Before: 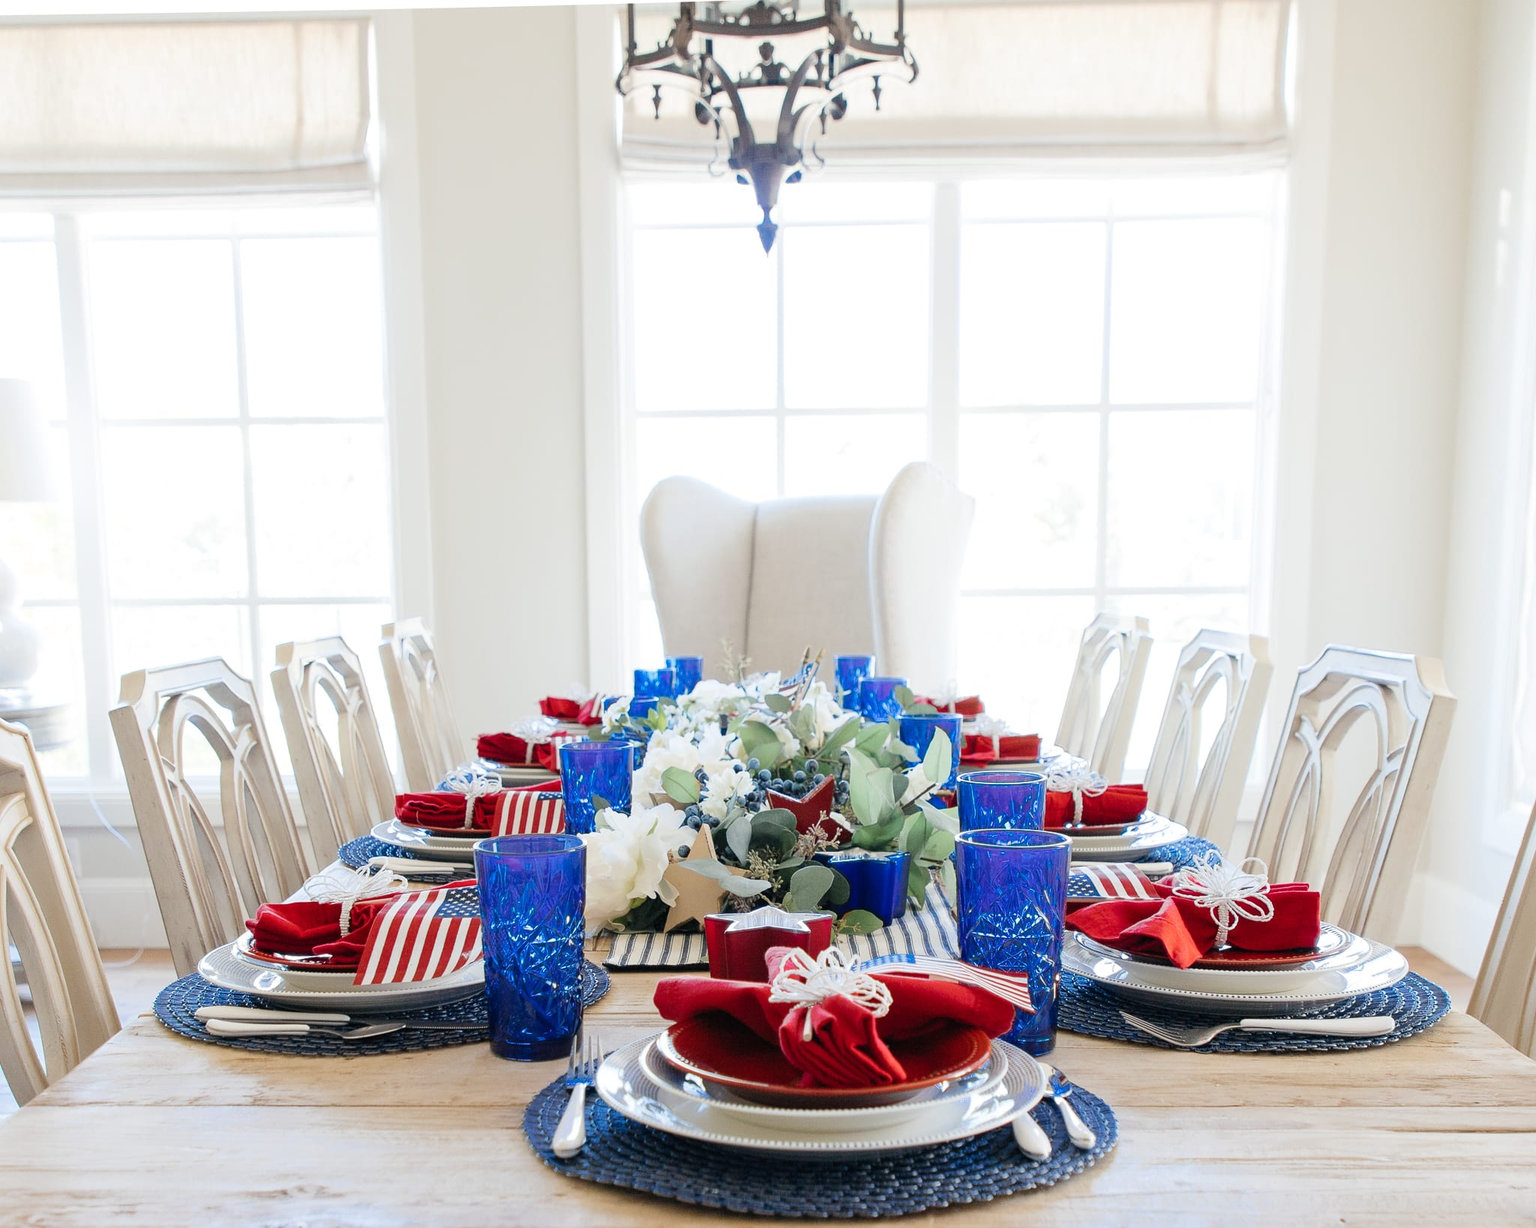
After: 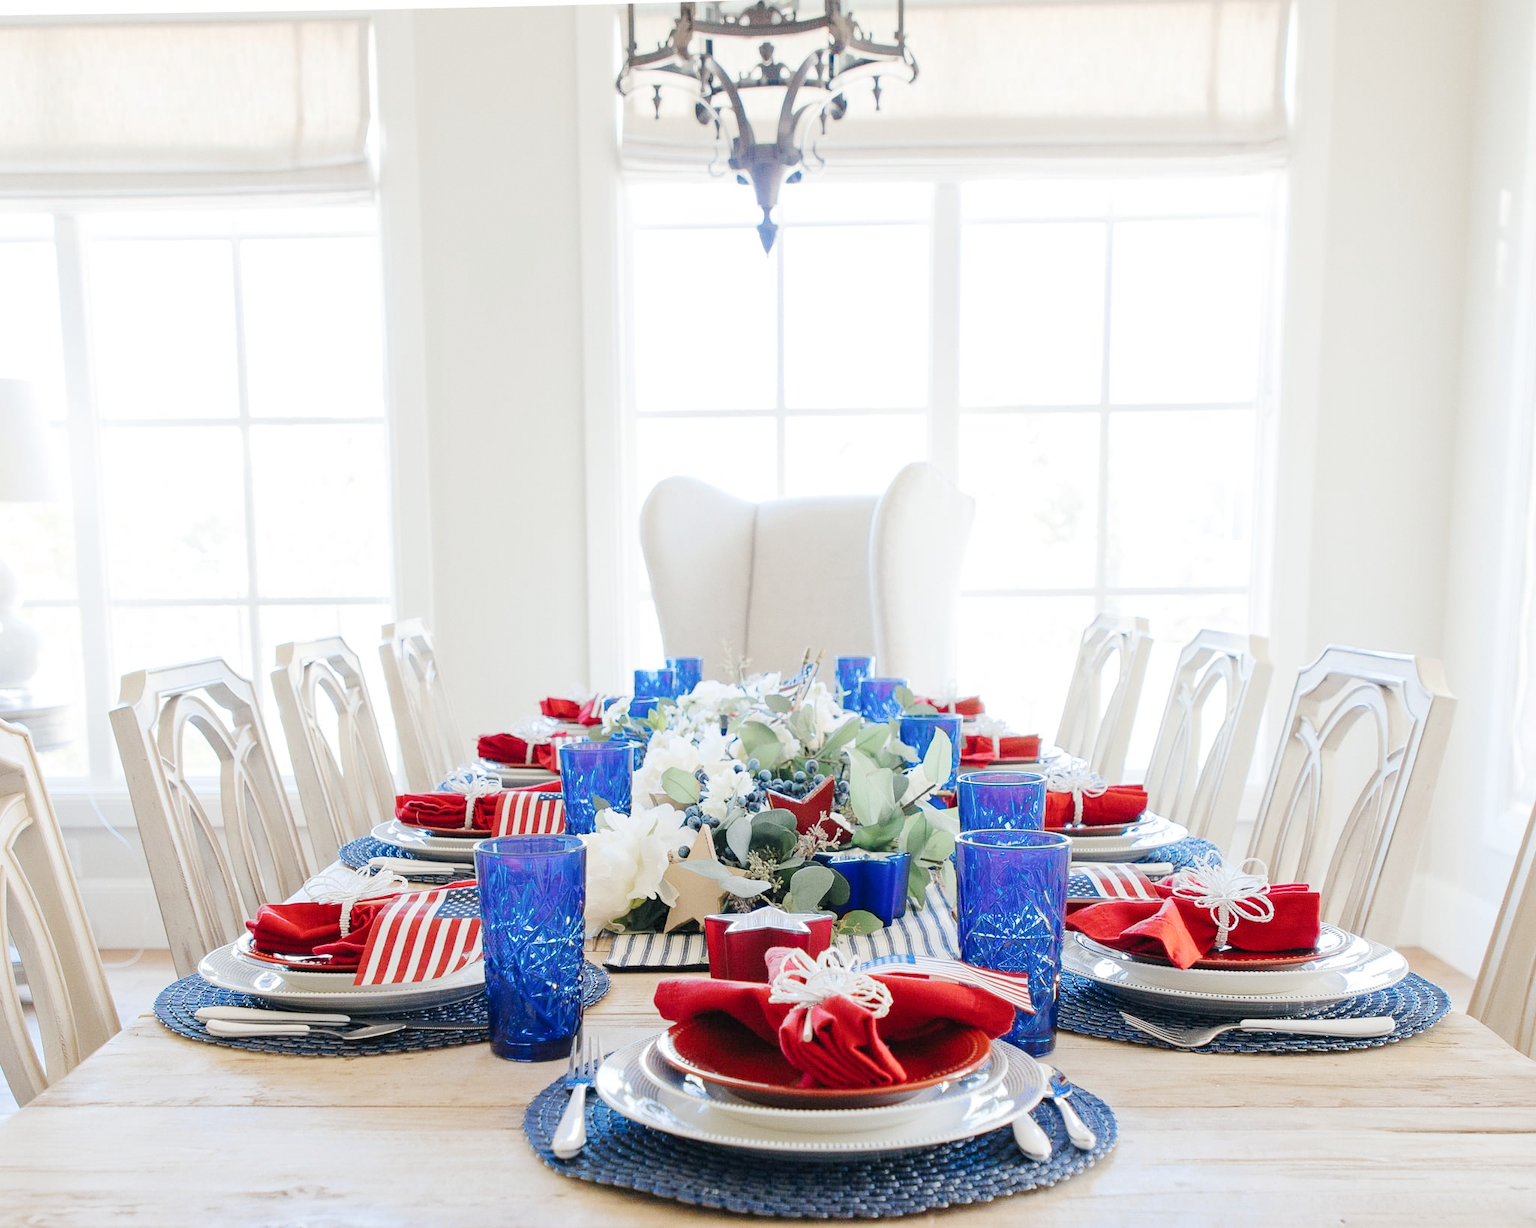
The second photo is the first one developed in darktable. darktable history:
grain: coarseness 0.09 ISO, strength 10%
base curve: curves: ch0 [(0, 0) (0.158, 0.273) (0.879, 0.895) (1, 1)], preserve colors none
